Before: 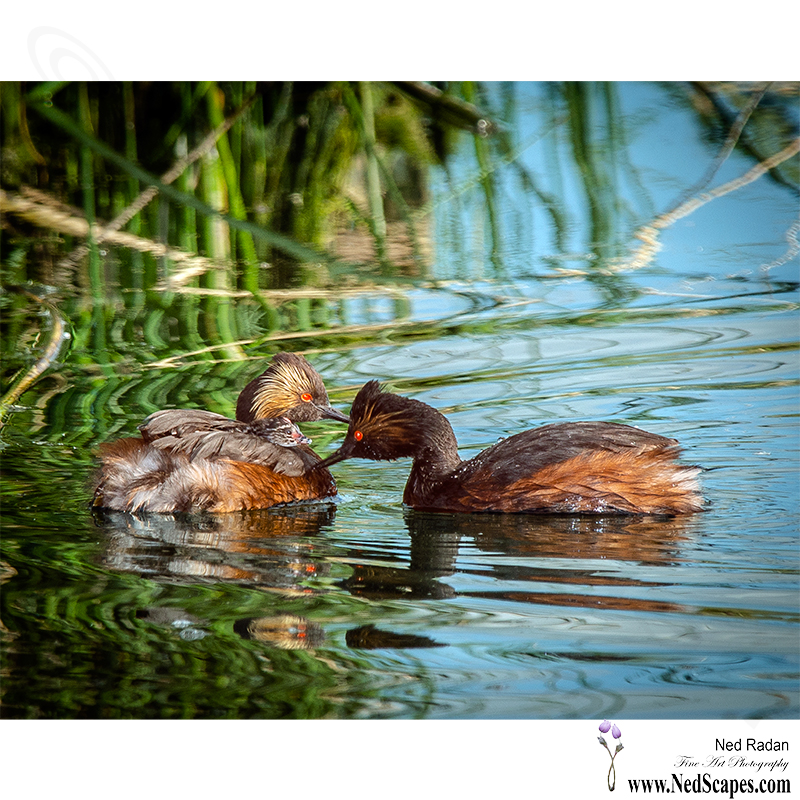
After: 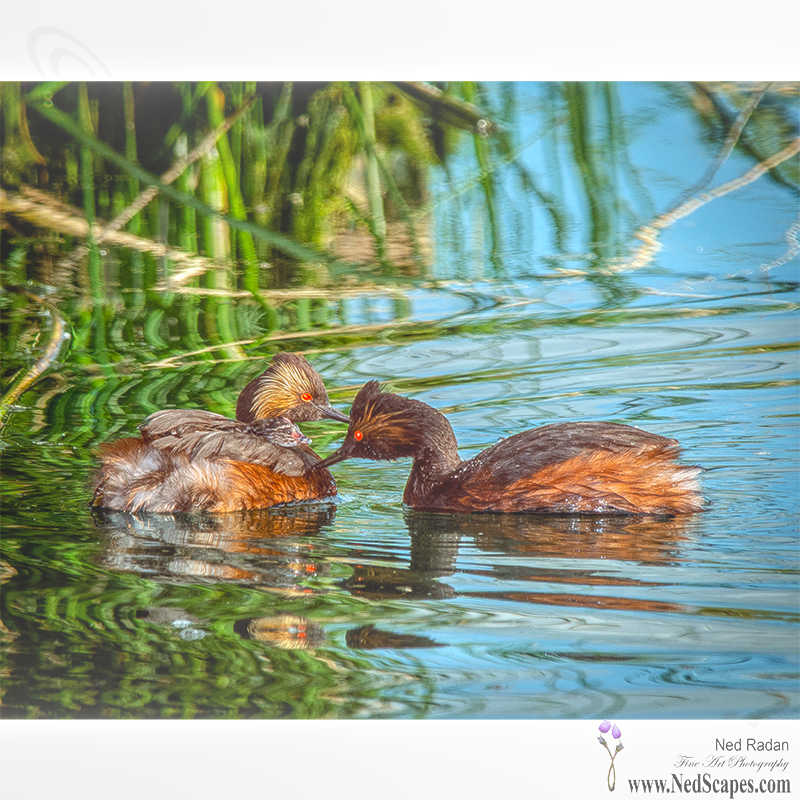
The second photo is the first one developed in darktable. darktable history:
local contrast: highlights 72%, shadows 8%, midtone range 0.195
contrast brightness saturation: saturation 0.125
